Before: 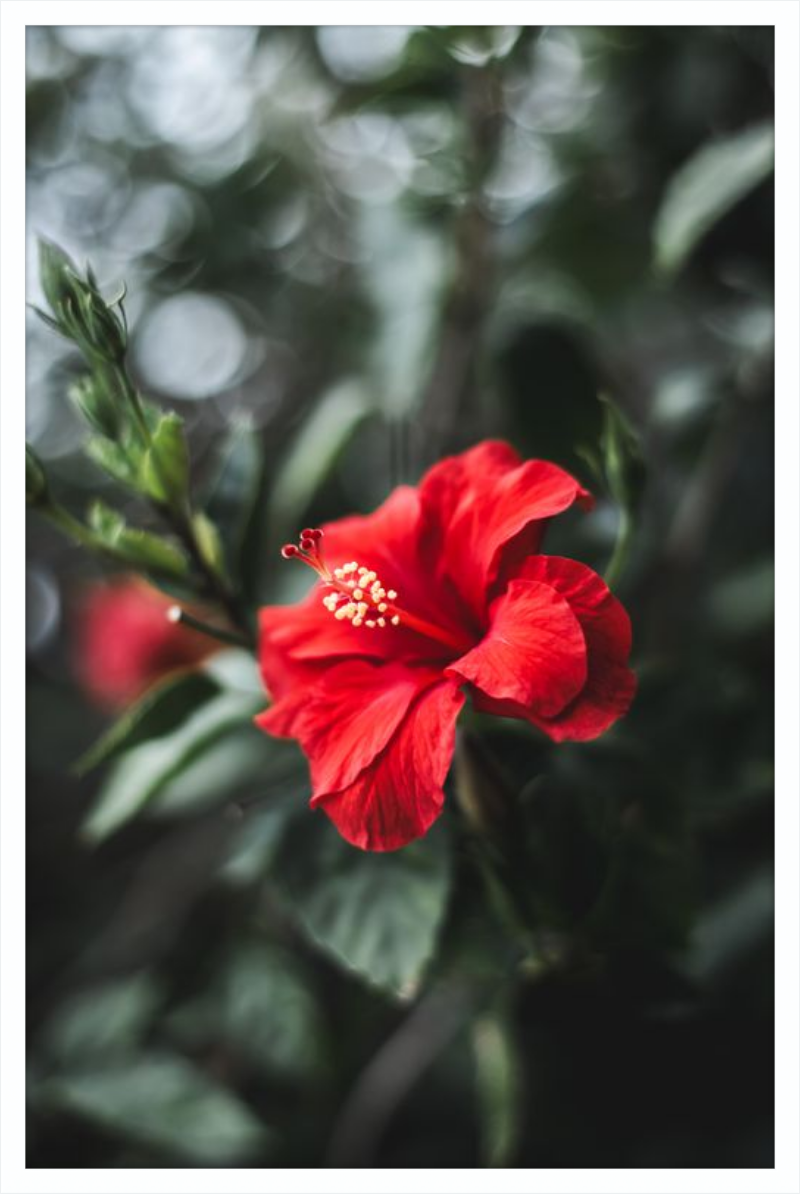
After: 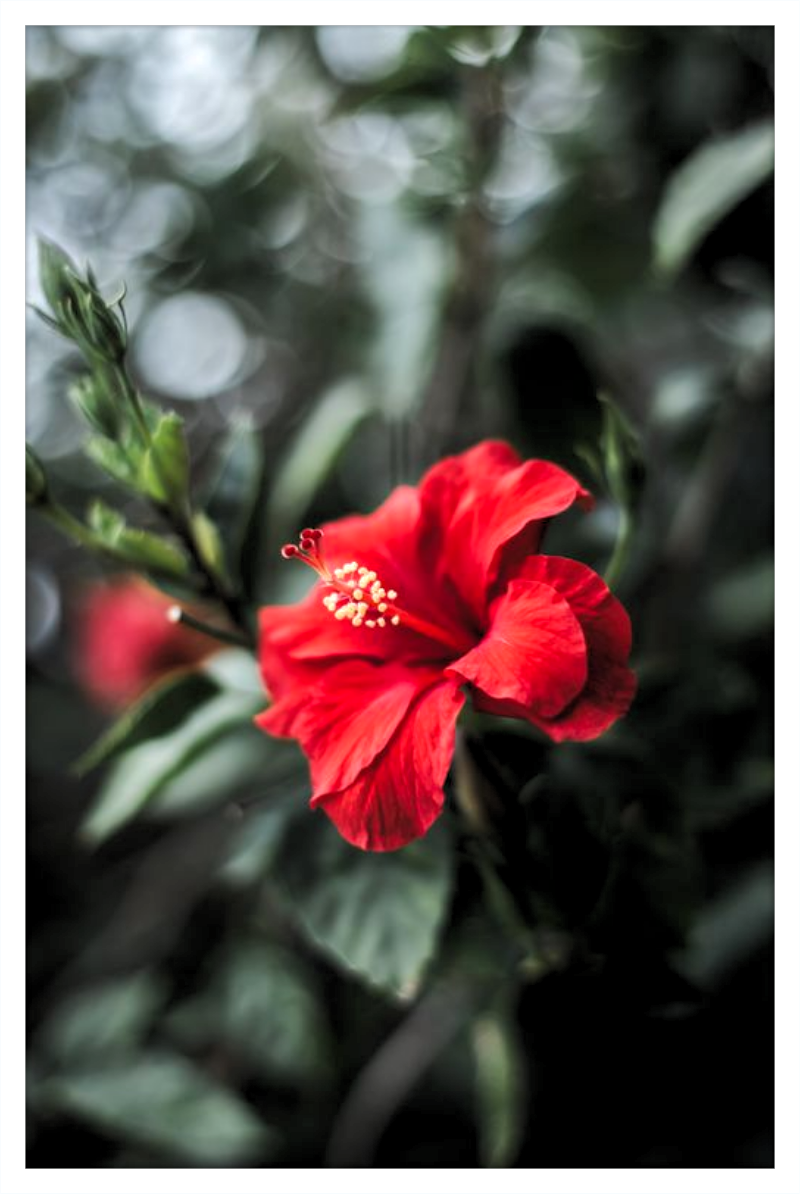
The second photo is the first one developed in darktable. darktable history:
shadows and highlights: shadows -20, white point adjustment -2, highlights -35
rgb levels: levels [[0.01, 0.419, 0.839], [0, 0.5, 1], [0, 0.5, 1]]
